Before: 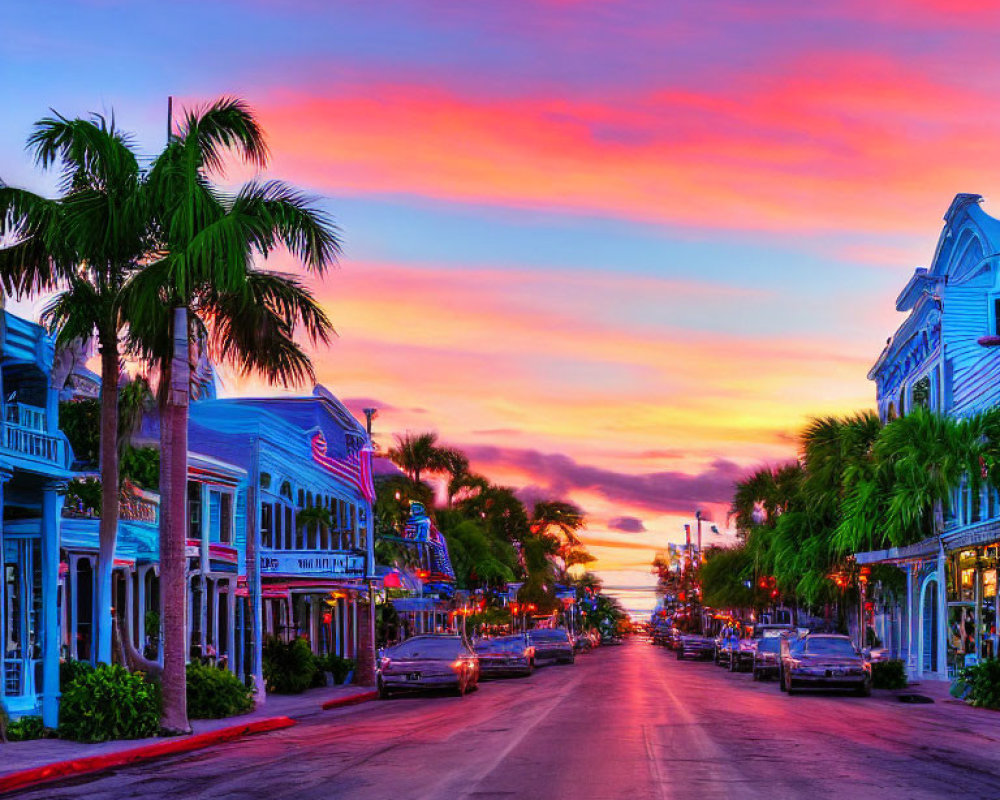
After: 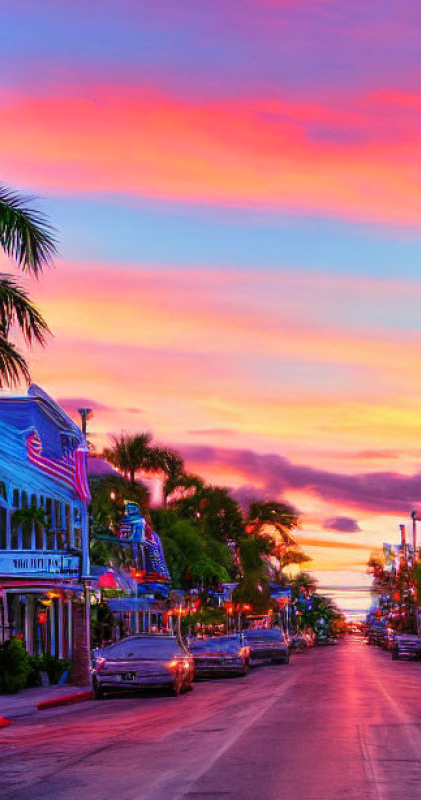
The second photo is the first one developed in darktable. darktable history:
crop: left 28.583%, right 29.231%
tone equalizer: on, module defaults
color balance rgb: global vibrance 0.5%
